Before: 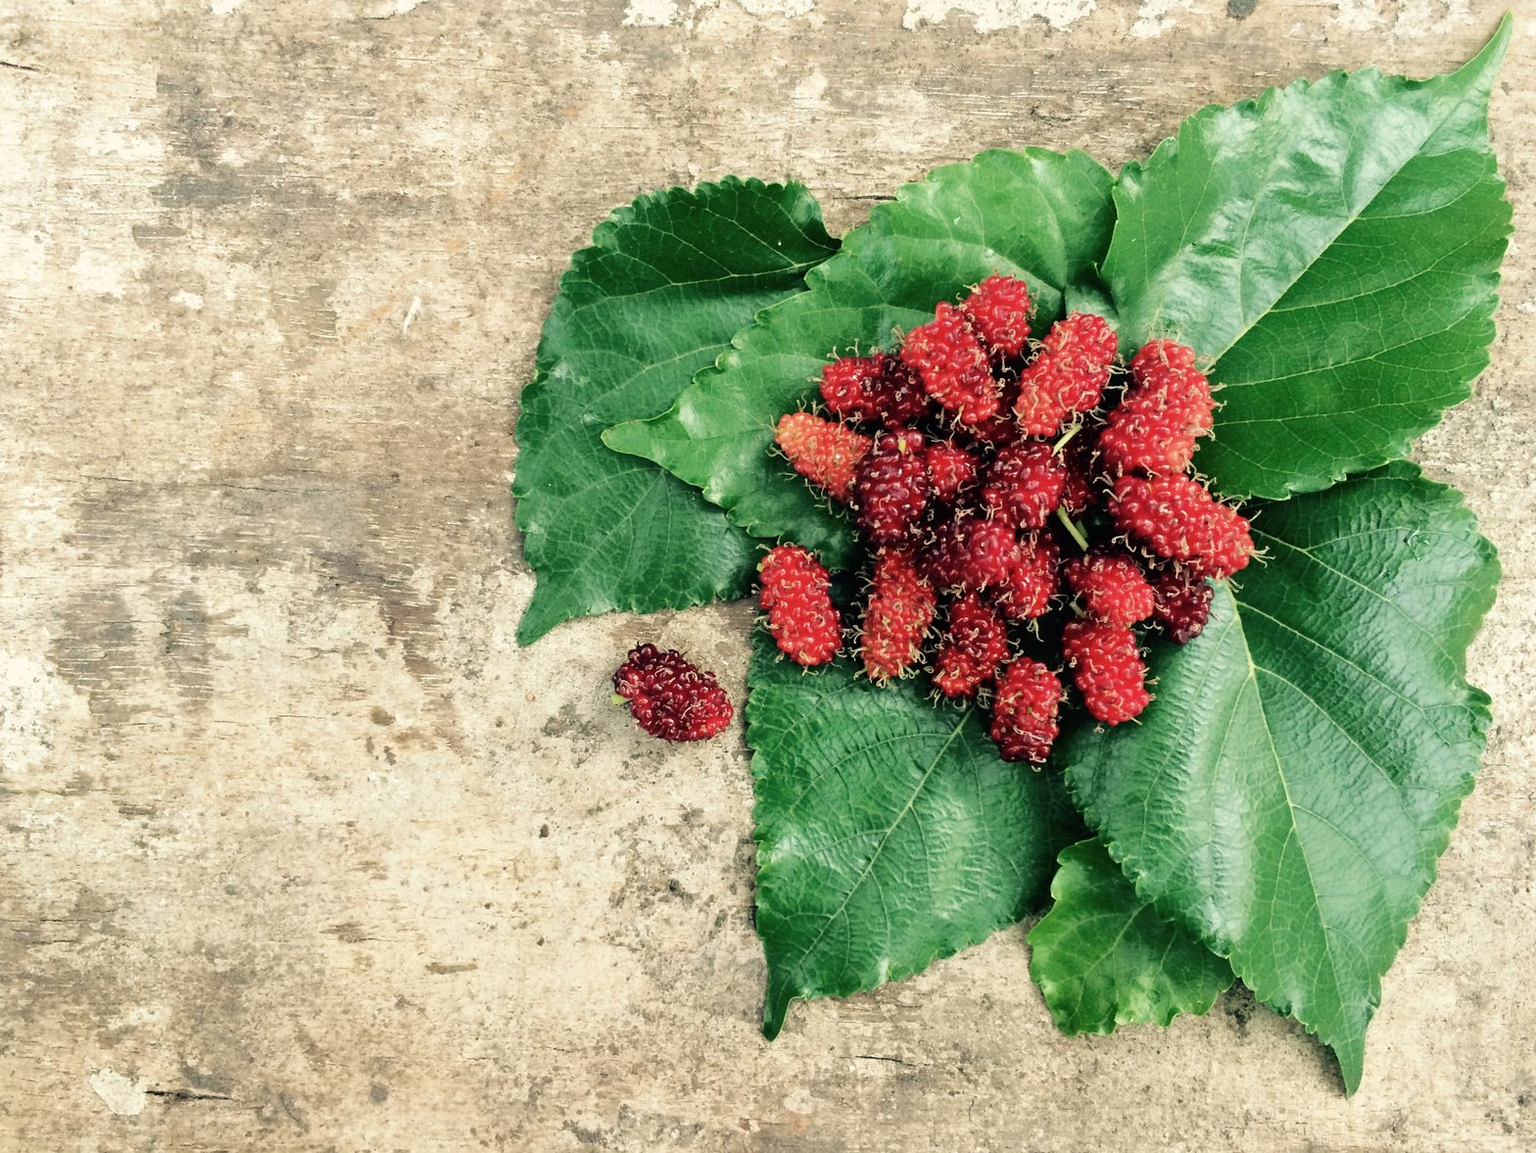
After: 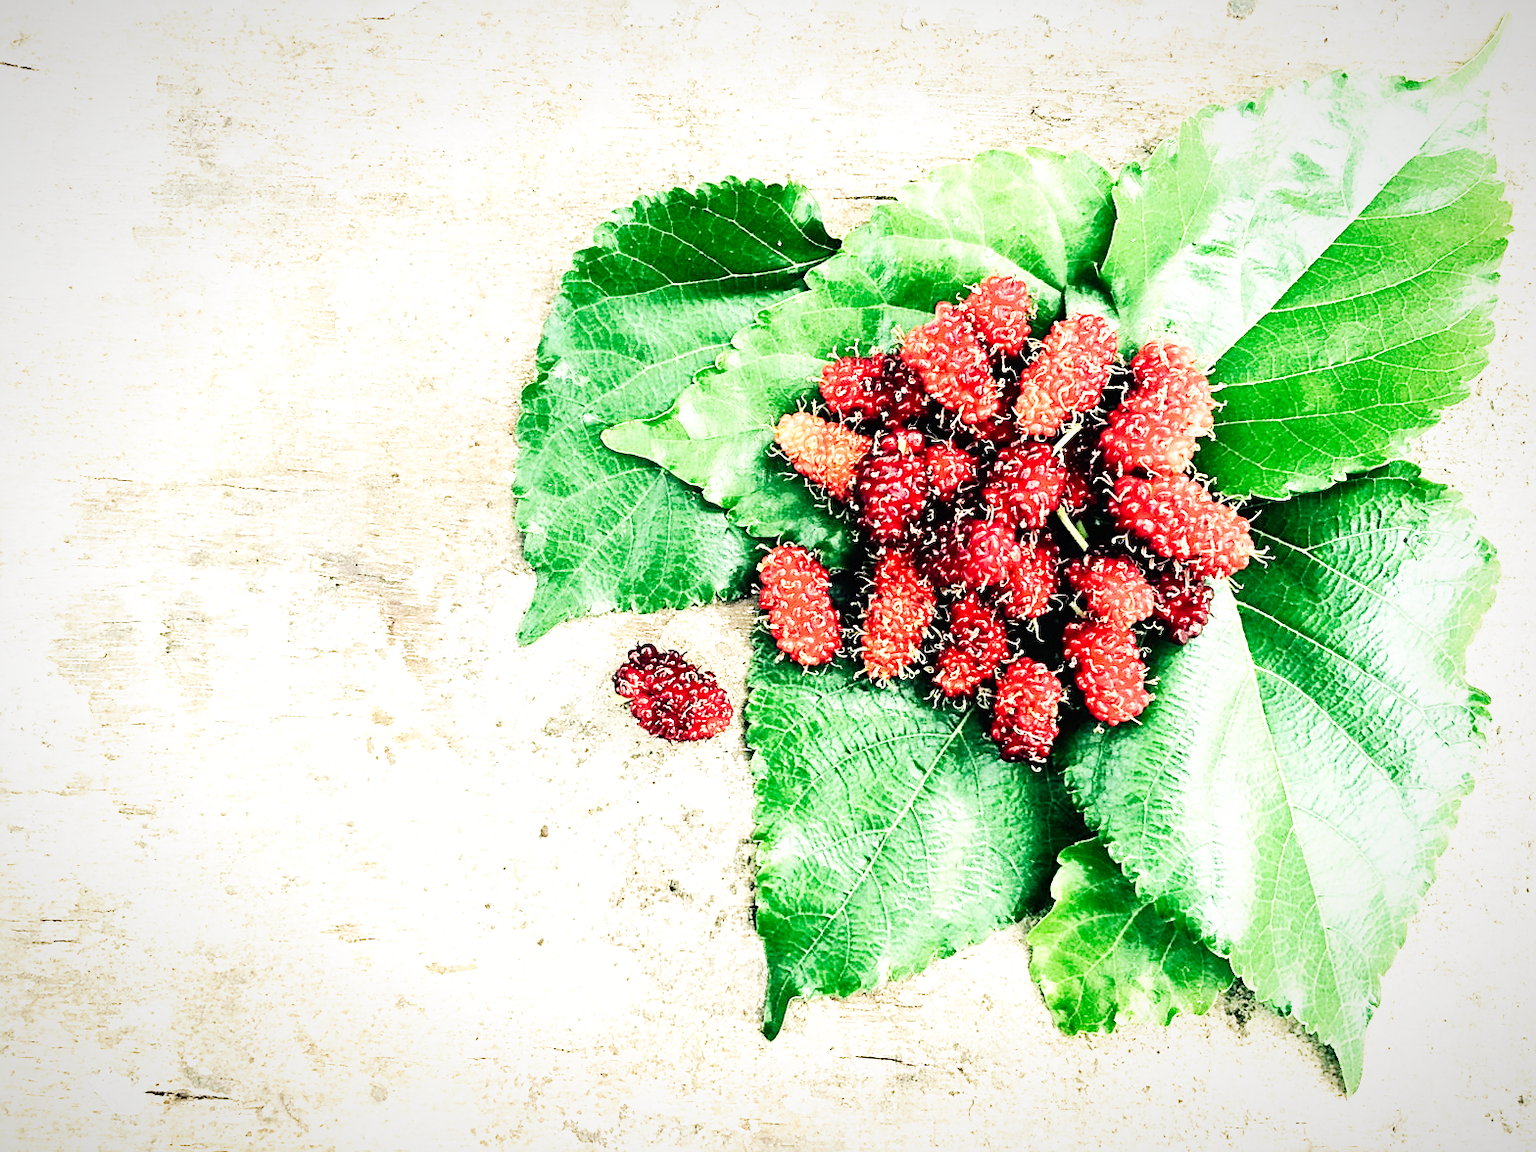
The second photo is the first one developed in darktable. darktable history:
levels: levels [0, 0.498, 1]
base curve: curves: ch0 [(0, 0) (0.007, 0.004) (0.027, 0.03) (0.046, 0.07) (0.207, 0.54) (0.442, 0.872) (0.673, 0.972) (1, 1)], preserve colors none
sharpen: on, module defaults
vignetting: fall-off start 80.87%, fall-off radius 61.59%, brightness -0.384, saturation 0.007, center (0, 0.007), automatic ratio true, width/height ratio 1.418
exposure: exposure 0.566 EV, compensate highlight preservation false
